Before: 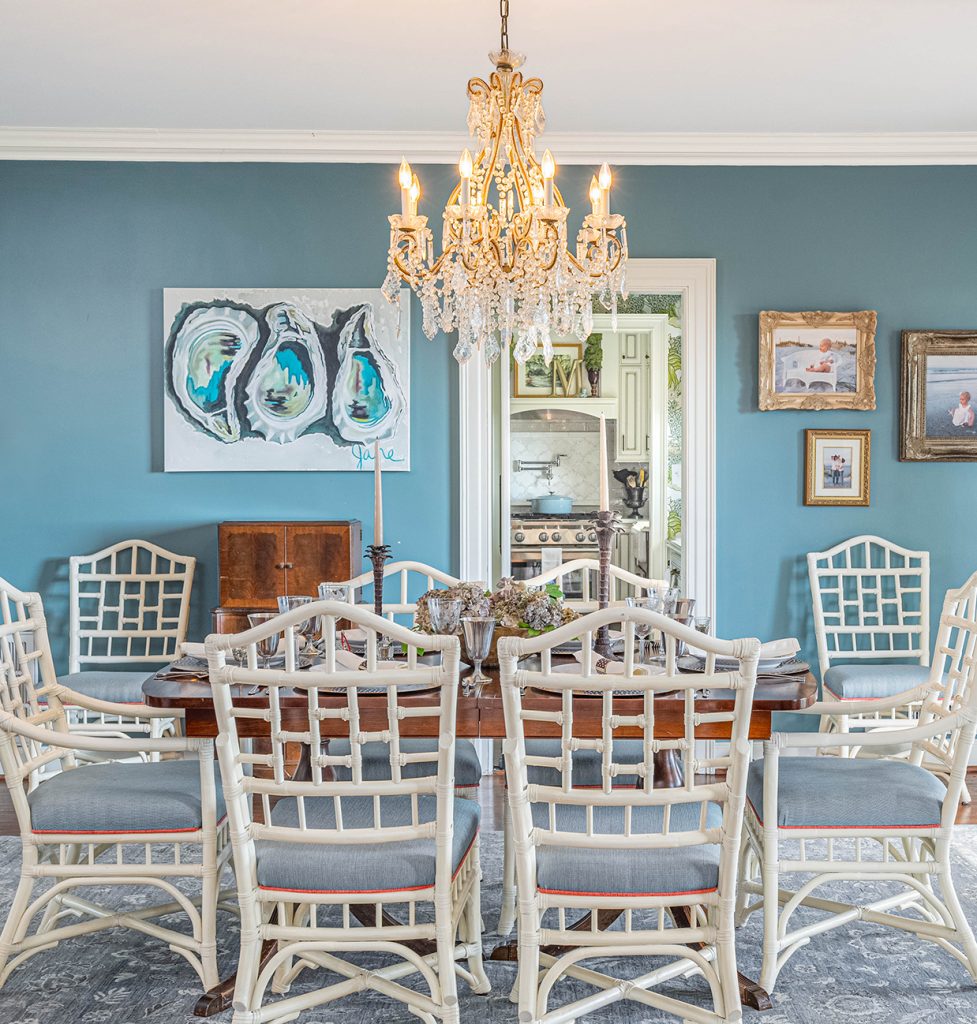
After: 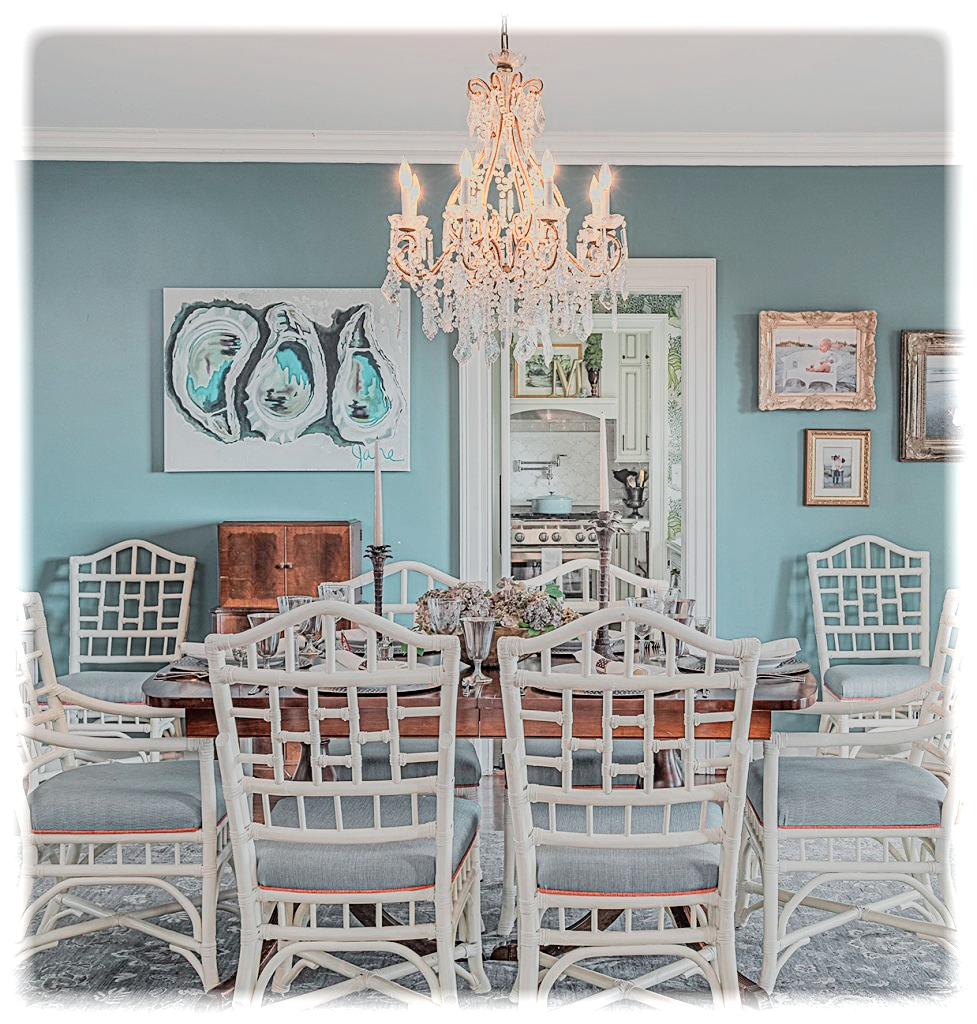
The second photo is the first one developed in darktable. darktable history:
color contrast: blue-yellow contrast 0.62
color zones: curves: ch0 [(0.018, 0.548) (0.197, 0.654) (0.425, 0.447) (0.605, 0.658) (0.732, 0.579)]; ch1 [(0.105, 0.531) (0.224, 0.531) (0.386, 0.39) (0.618, 0.456) (0.732, 0.456) (0.956, 0.421)]; ch2 [(0.039, 0.583) (0.215, 0.465) (0.399, 0.544) (0.465, 0.548) (0.614, 0.447) (0.724, 0.43) (0.882, 0.623) (0.956, 0.632)]
filmic rgb: black relative exposure -16 EV, white relative exposure 6.92 EV, hardness 4.7
sharpen: on, module defaults
vignetting: fall-off start 93%, fall-off radius 5%, brightness 1, saturation -0.49, automatic ratio true, width/height ratio 1.332, shape 0.04, unbound false
